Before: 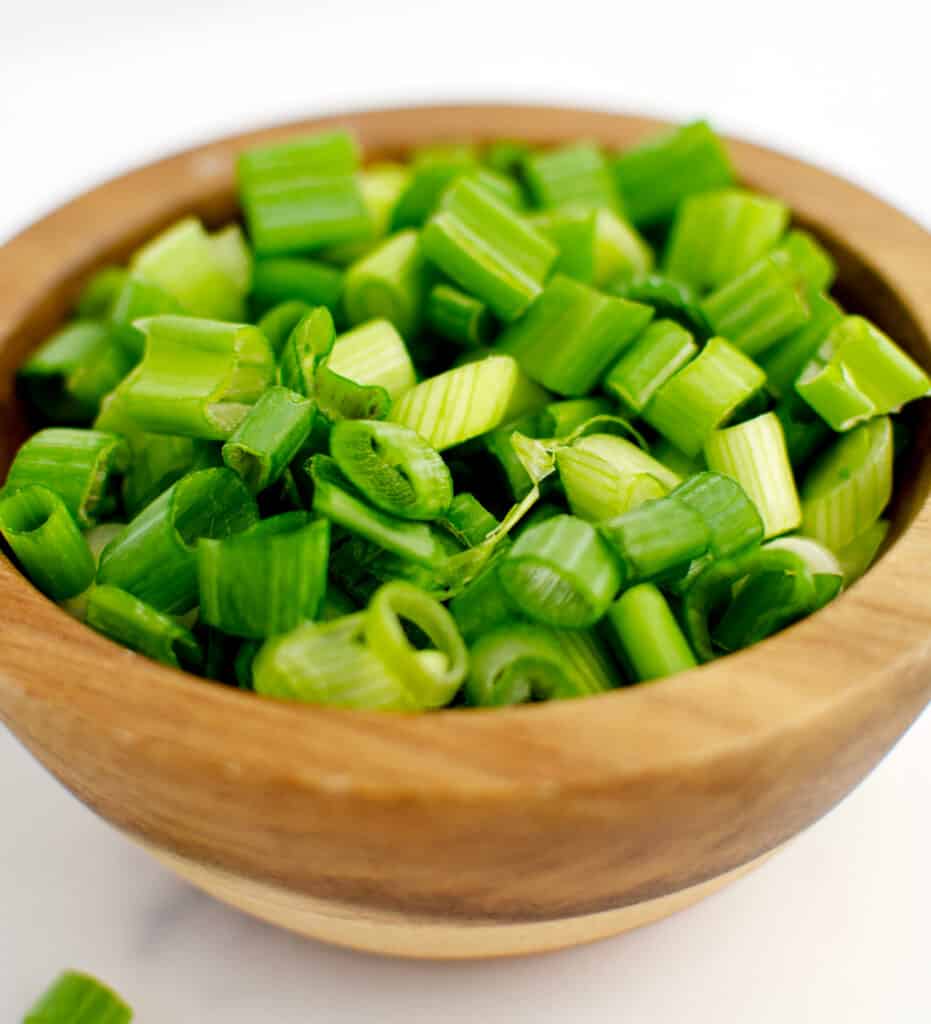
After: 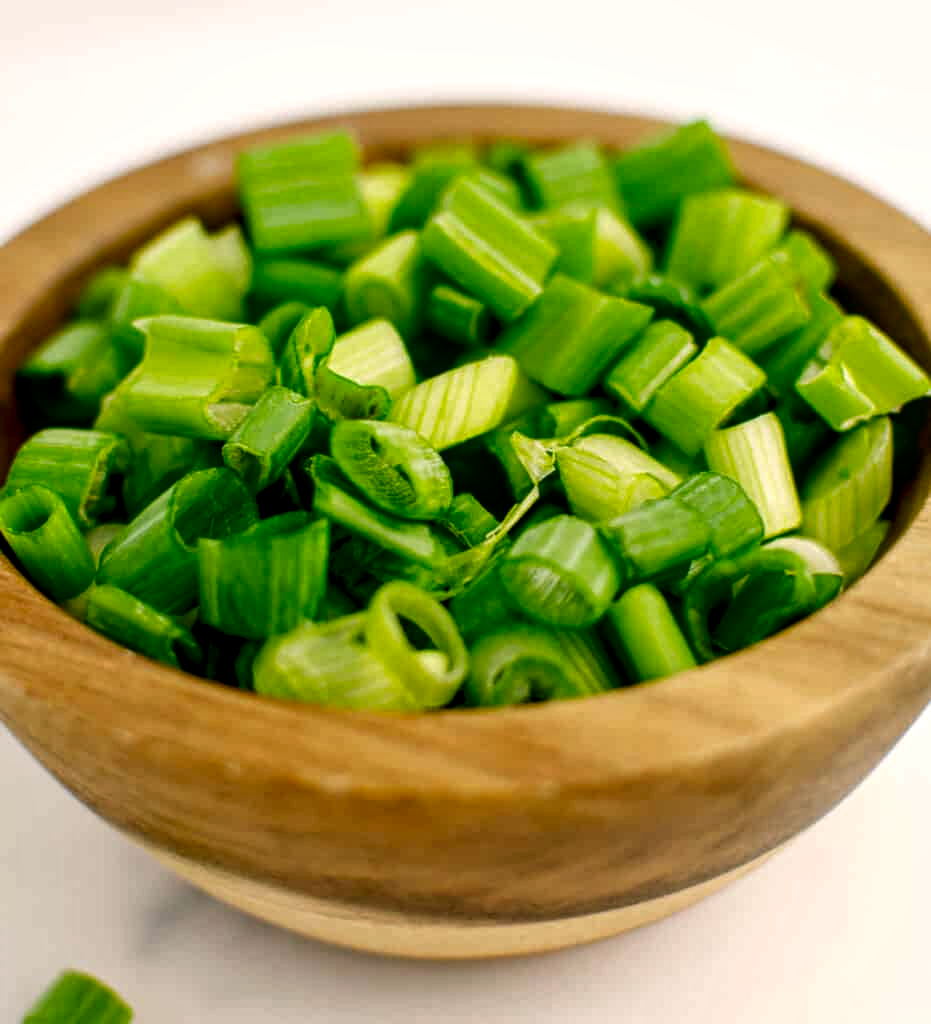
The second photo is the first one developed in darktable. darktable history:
contrast brightness saturation: brightness -0.09
local contrast: detail 130%
color correction: highlights a* 4.02, highlights b* 4.98, shadows a* -7.55, shadows b* 4.98
